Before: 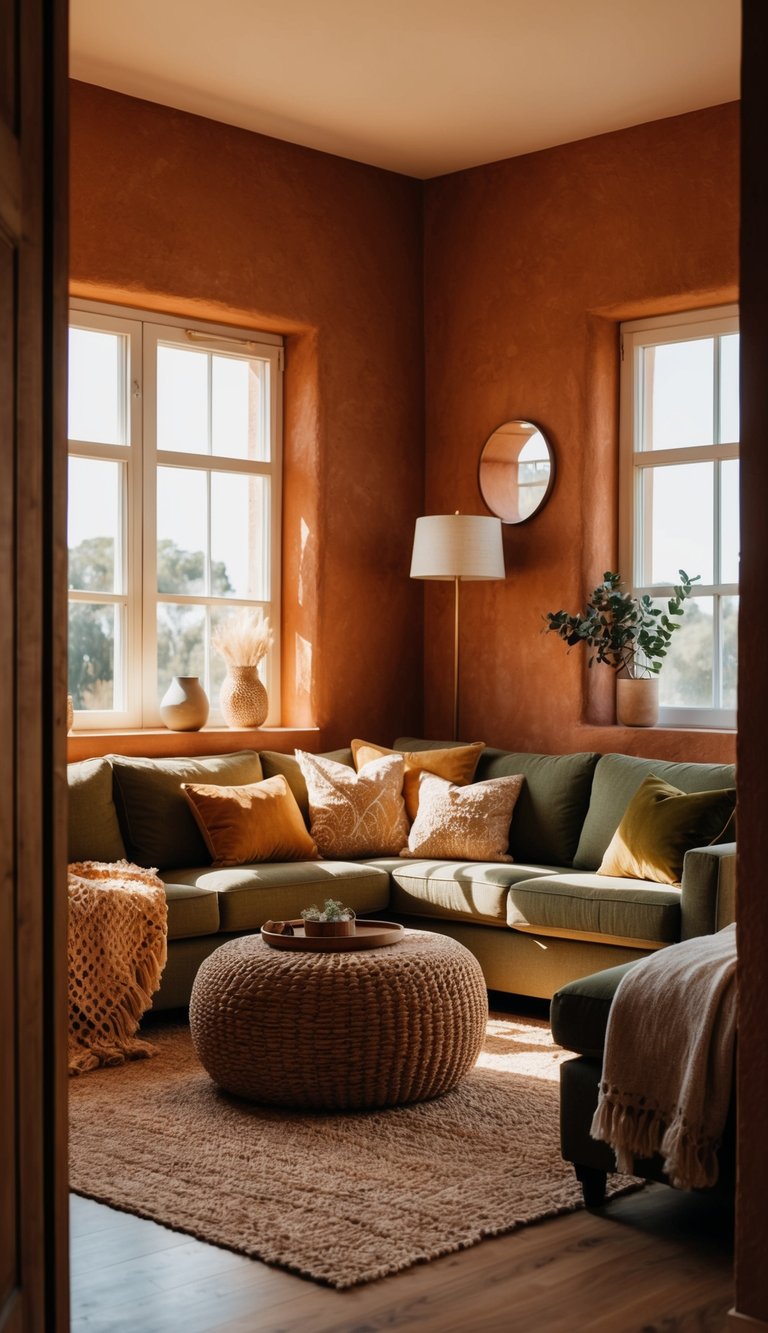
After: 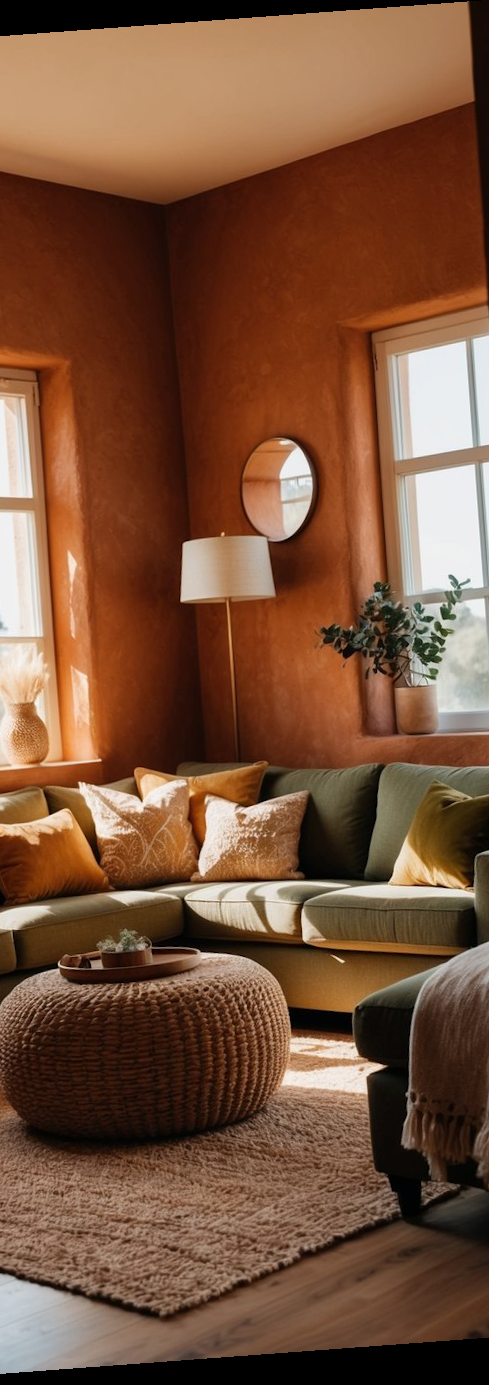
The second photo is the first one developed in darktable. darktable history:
rotate and perspective: rotation -4.25°, automatic cropping off
crop: left 31.458%, top 0%, right 11.876%
